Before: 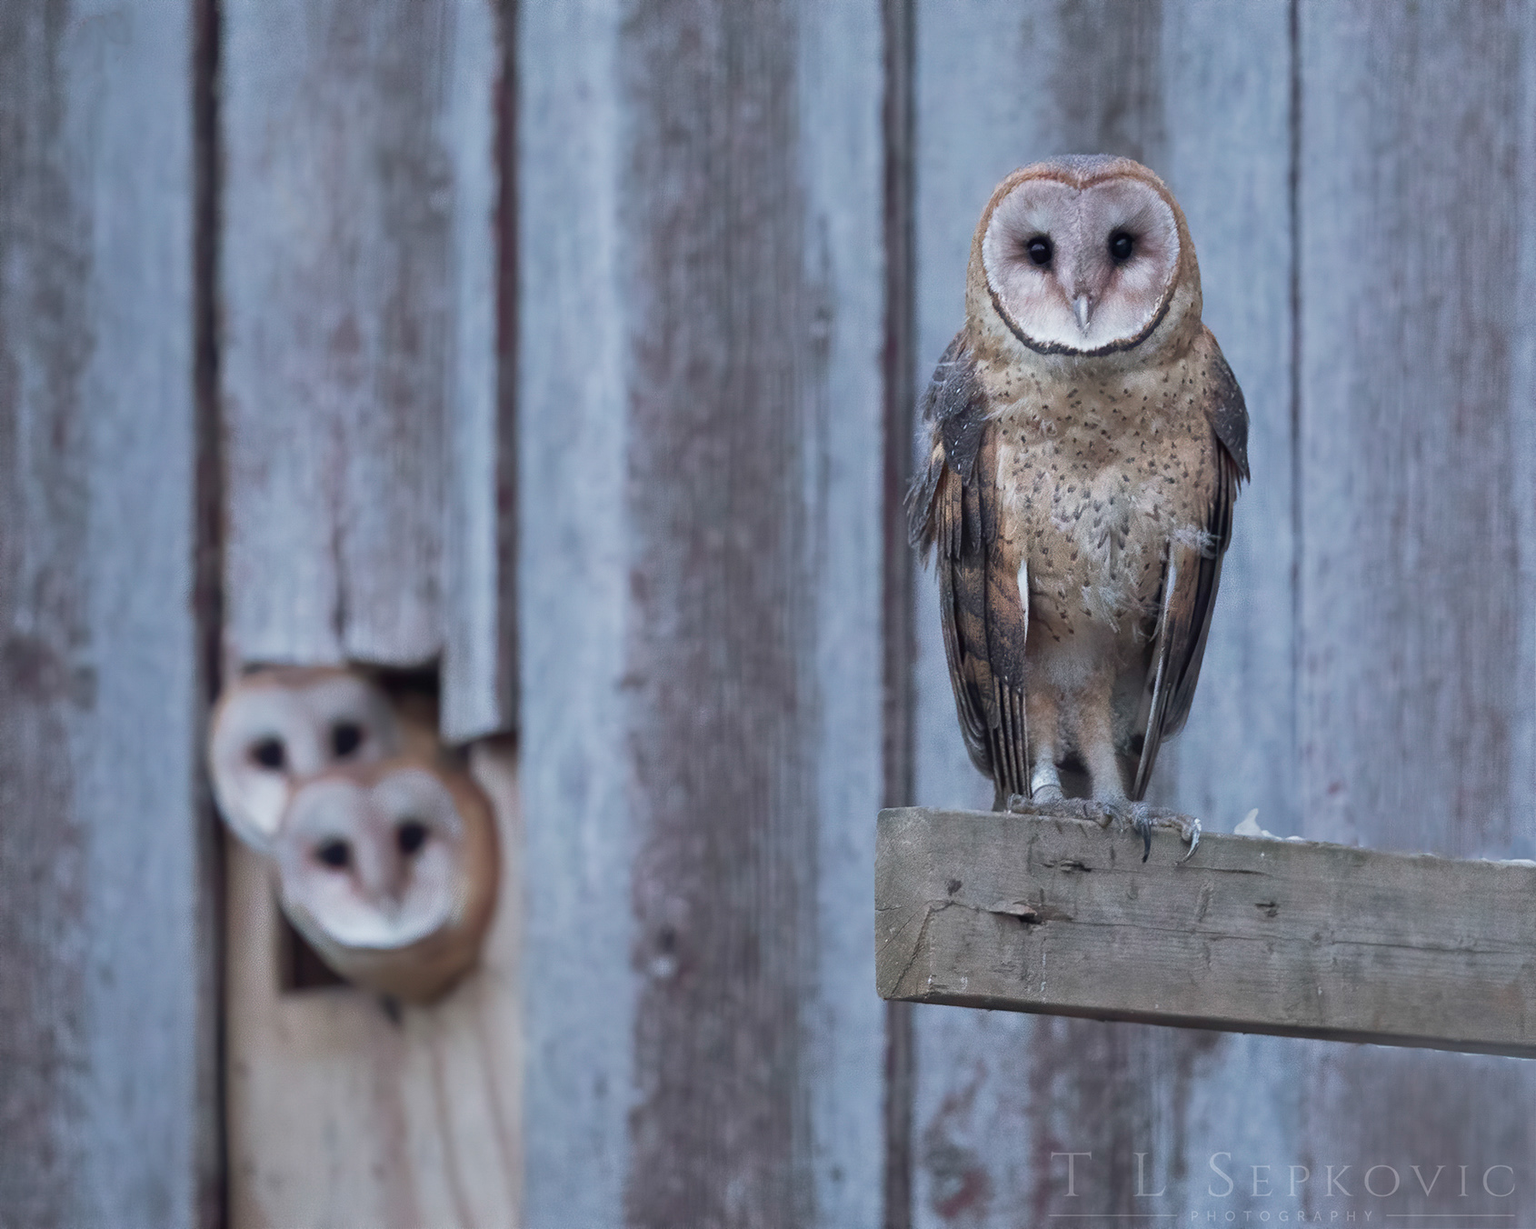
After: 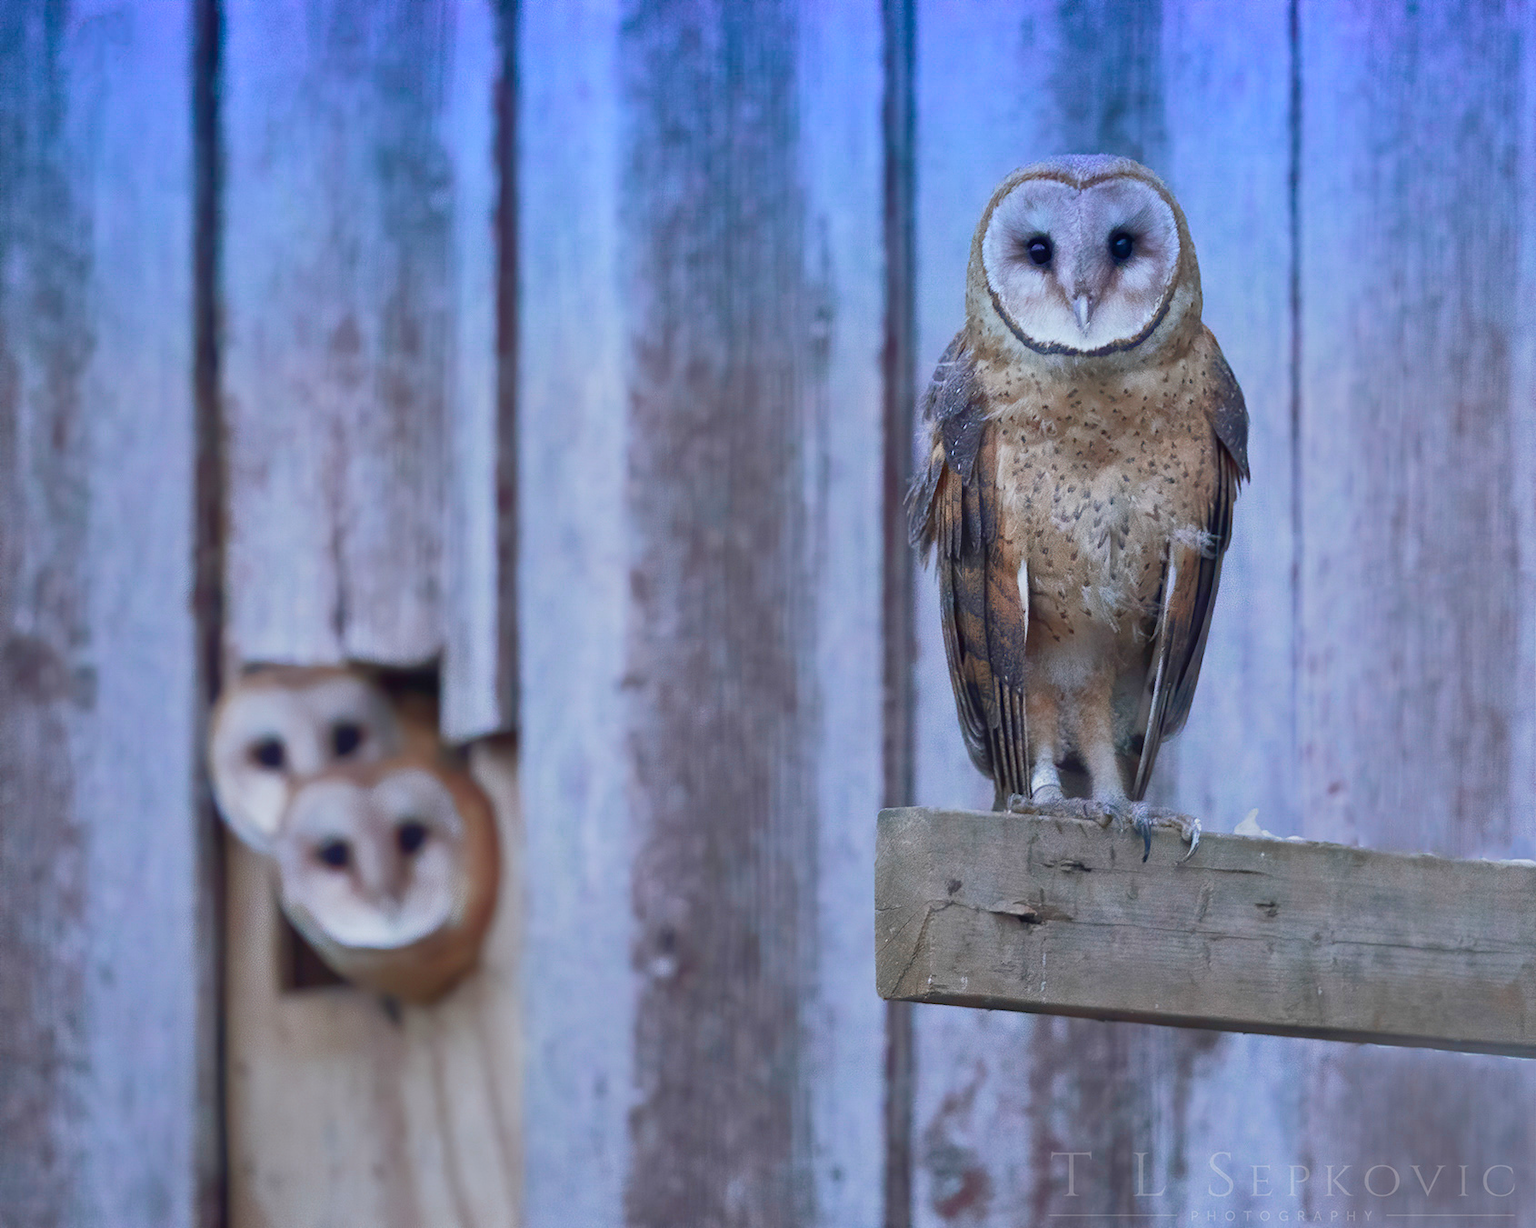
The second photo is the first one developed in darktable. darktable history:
color zones: curves: ch0 [(0, 0.363) (0.128, 0.373) (0.25, 0.5) (0.402, 0.407) (0.521, 0.525) (0.63, 0.559) (0.729, 0.662) (0.867, 0.471)]; ch1 [(0, 0.515) (0.136, 0.618) (0.25, 0.5) (0.378, 0) (0.516, 0) (0.622, 0.593) (0.737, 0.819) (0.87, 0.593)]; ch2 [(0, 0.529) (0.128, 0.471) (0.282, 0.451) (0.386, 0.662) (0.516, 0.525) (0.633, 0.554) (0.75, 0.62) (0.875, 0.441)]
color balance rgb: shadows lift › chroma 1%, shadows lift › hue 113°, highlights gain › chroma 0.2%, highlights gain › hue 333°, perceptual saturation grading › global saturation 20%, perceptual saturation grading › highlights -50%, perceptual saturation grading › shadows 25%, contrast -10%
graduated density: density 2.02 EV, hardness 44%, rotation 0.374°, offset 8.21, hue 208.8°, saturation 97%
